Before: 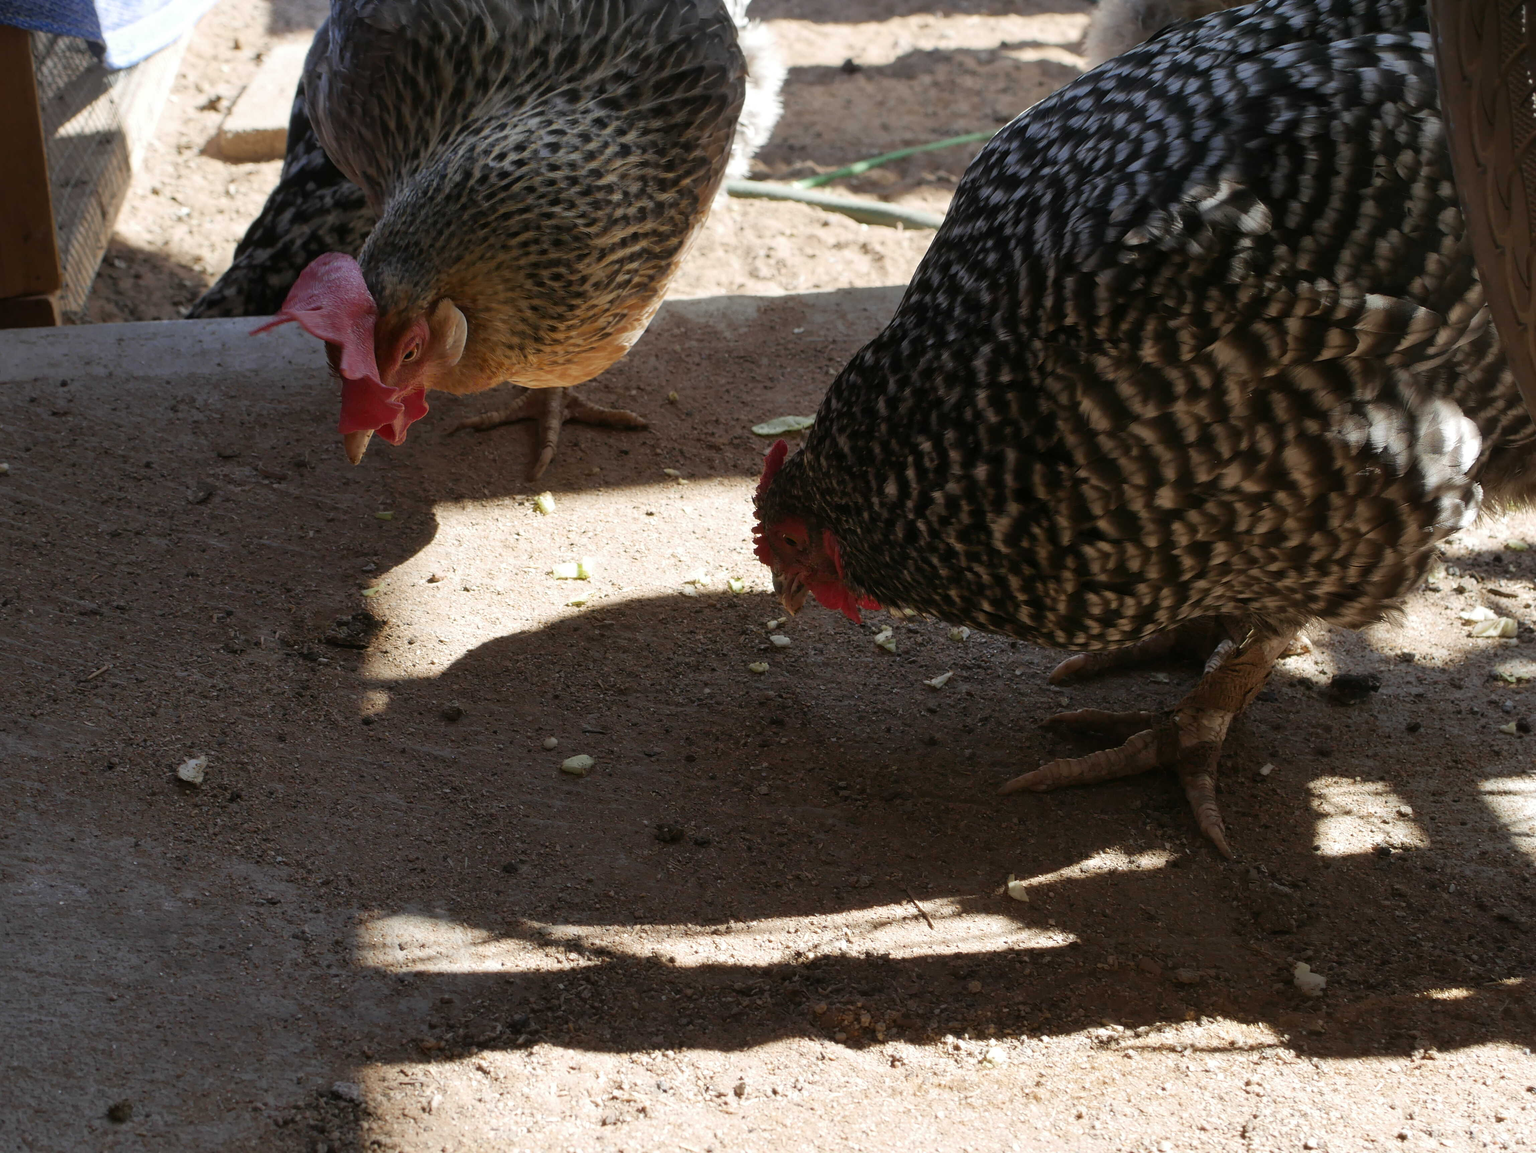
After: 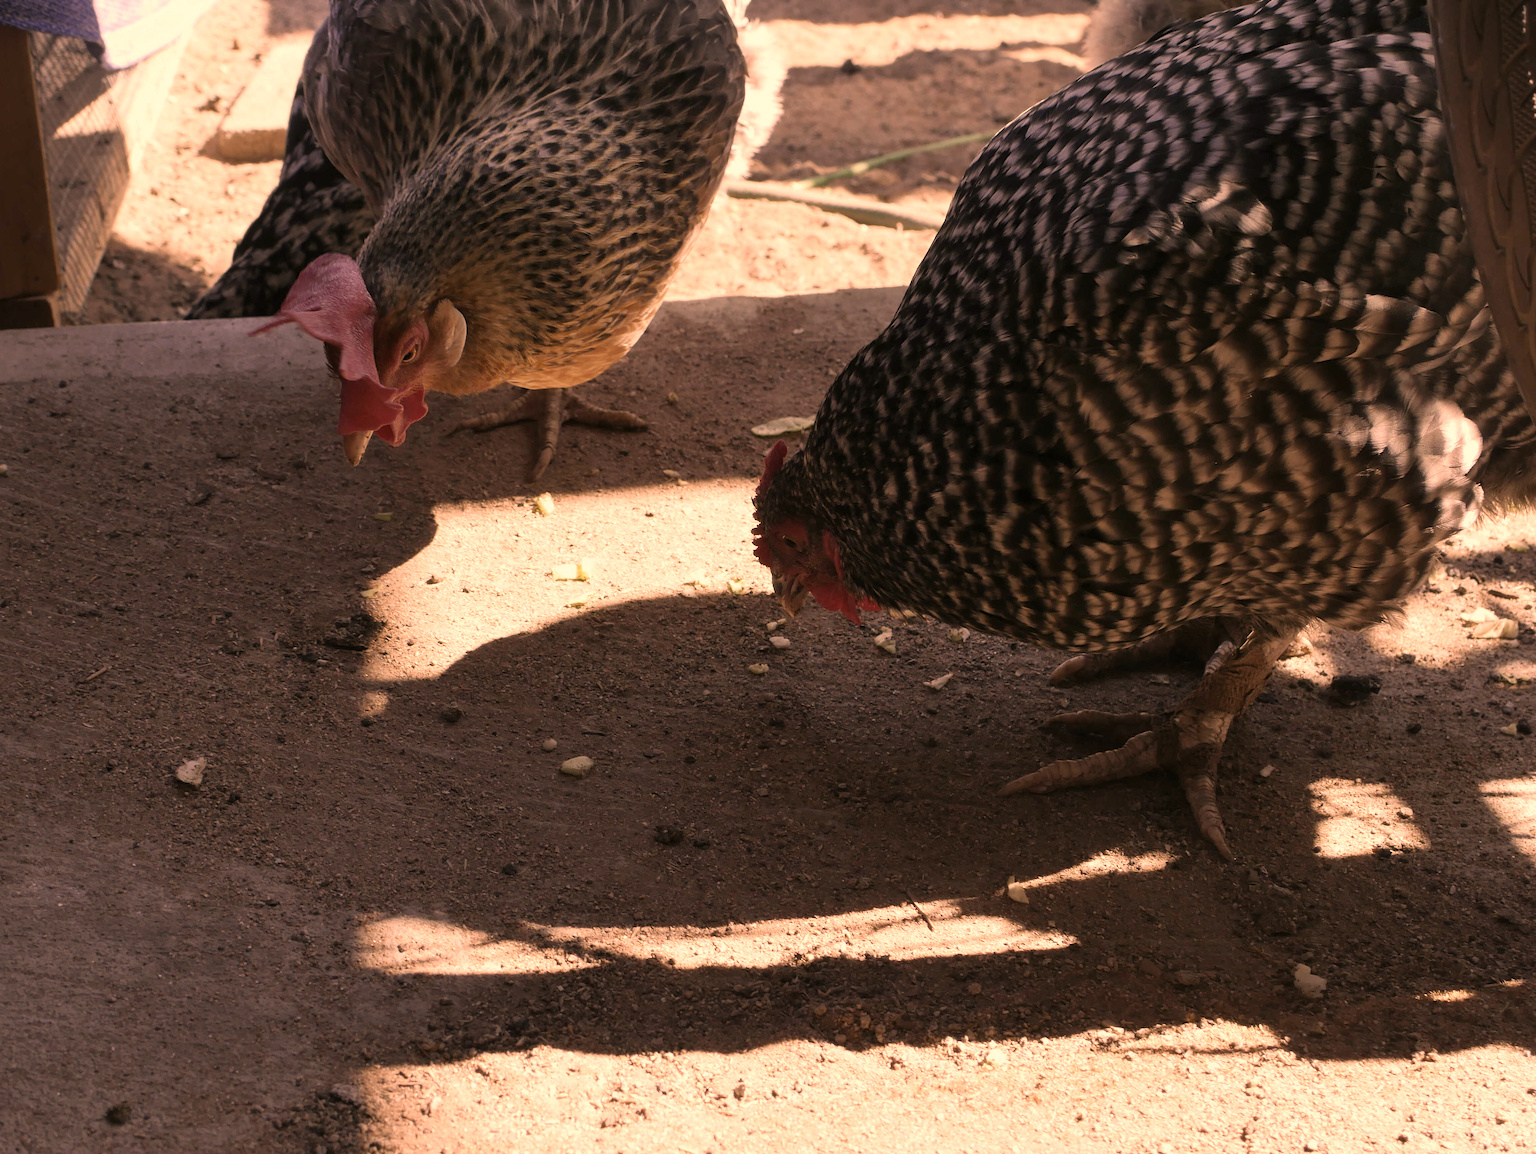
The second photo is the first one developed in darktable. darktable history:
exposure: exposure 0.217 EV, compensate highlight preservation false
color correction: highlights a* 40, highlights b* 40, saturation 0.69
crop and rotate: left 0.126%
